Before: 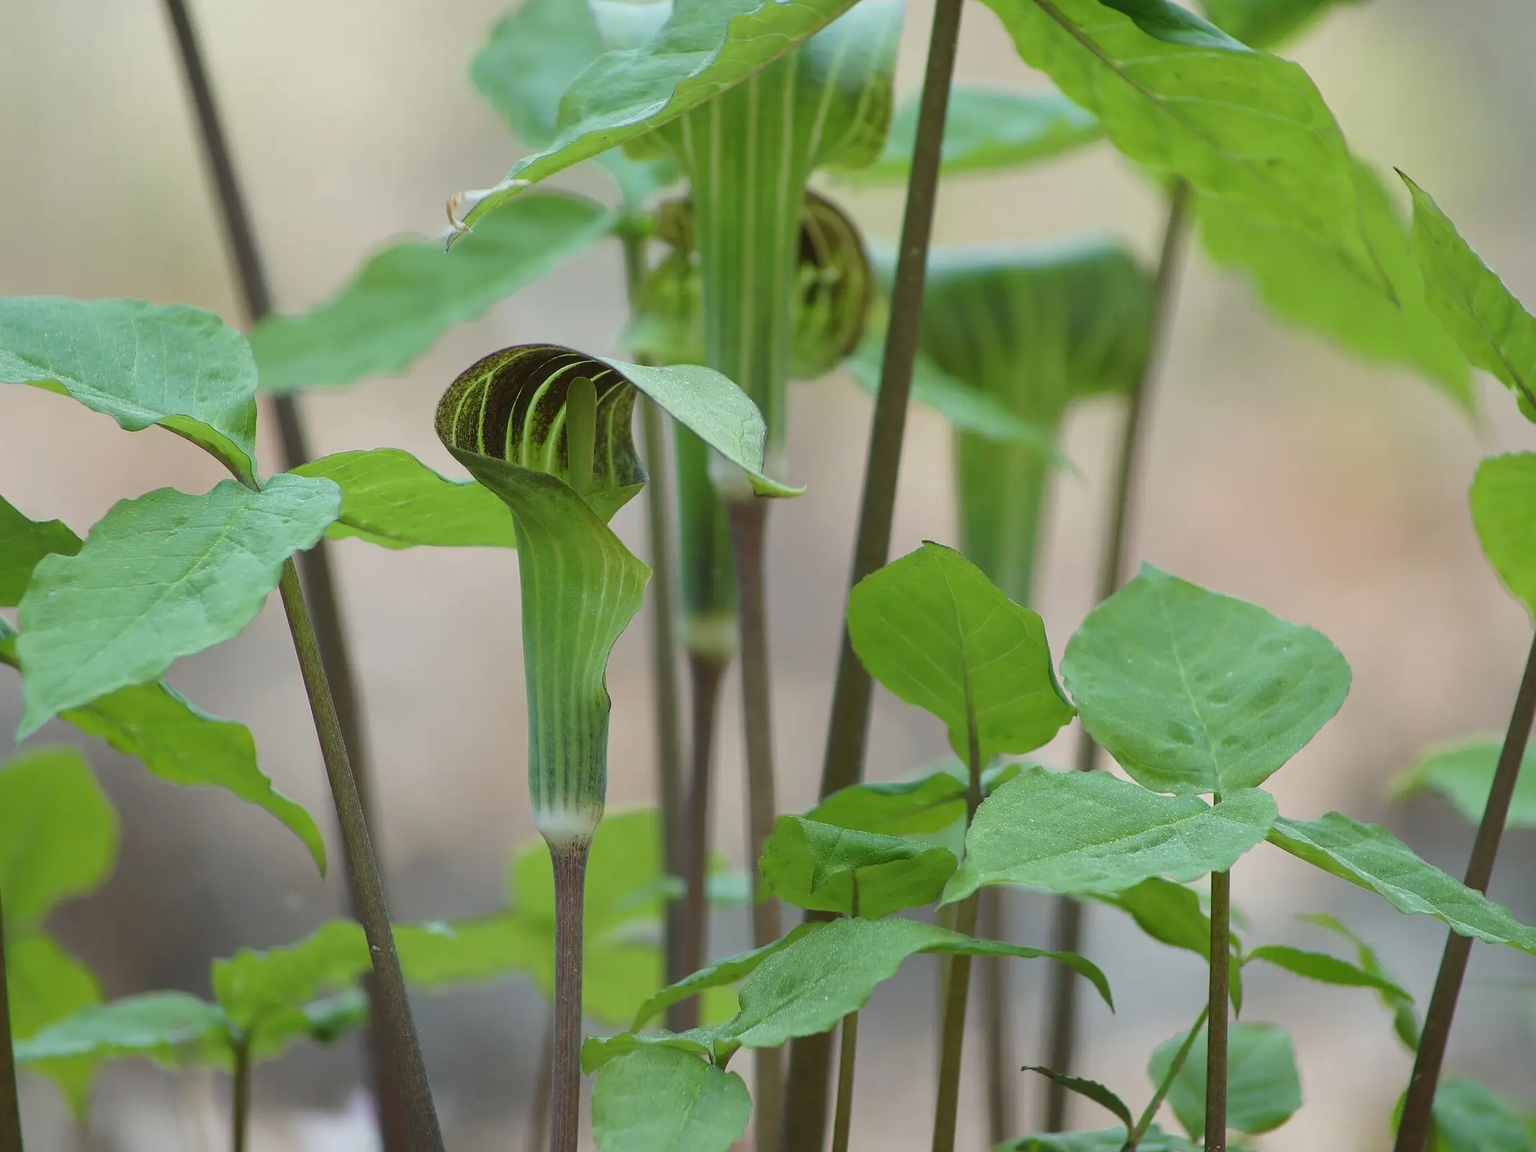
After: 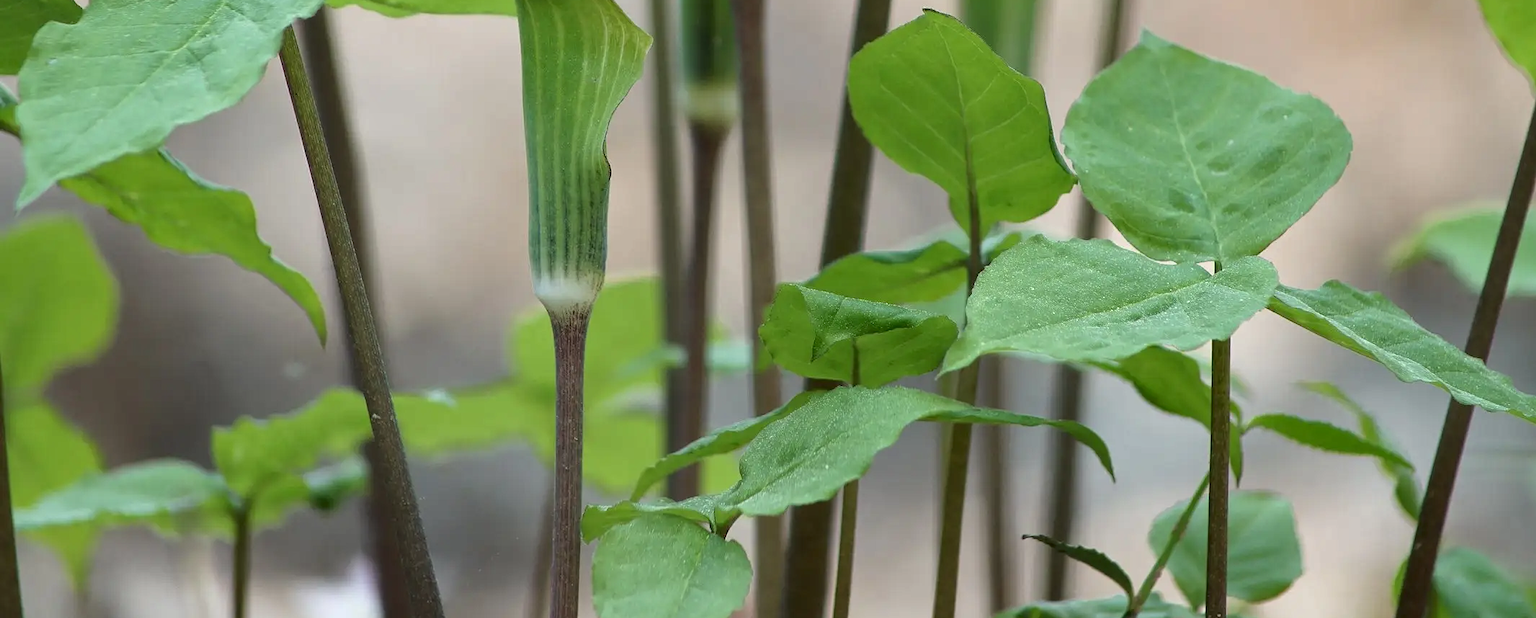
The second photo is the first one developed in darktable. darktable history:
crop and rotate: top 46.272%, right 0.021%
local contrast: highlights 183%, shadows 126%, detail 139%, midtone range 0.252
